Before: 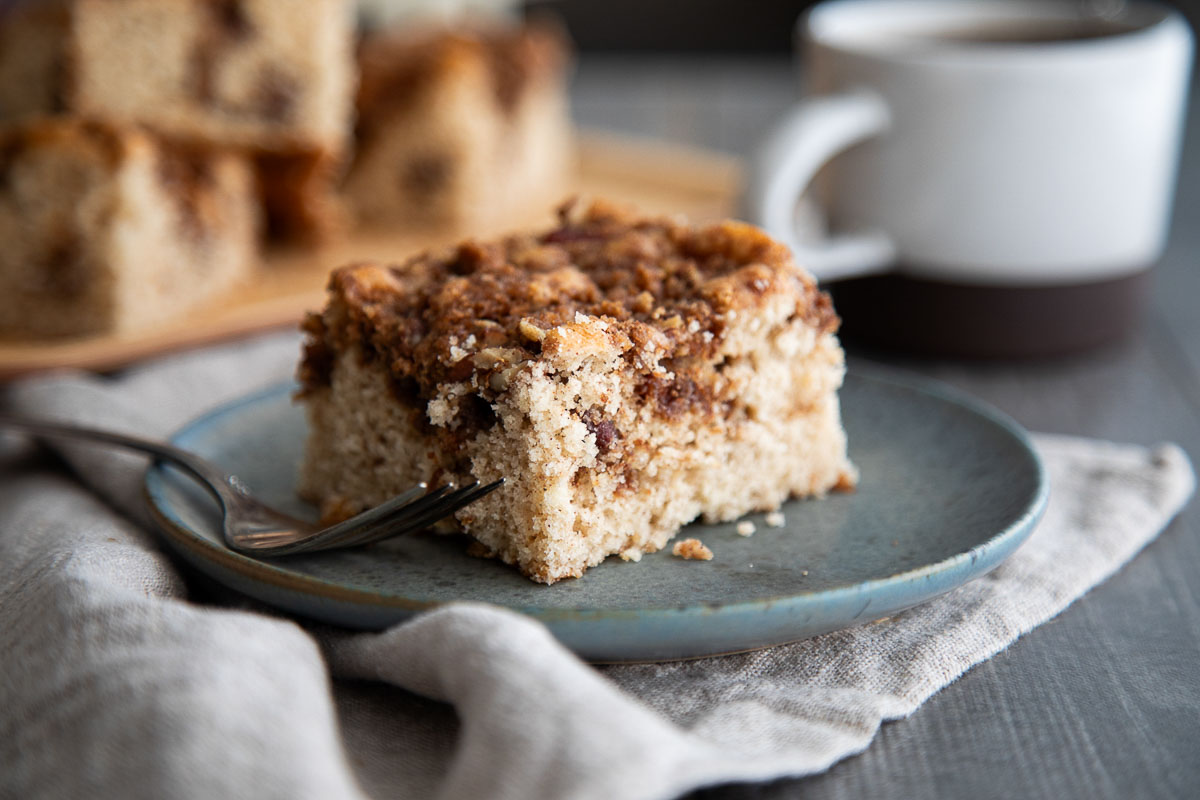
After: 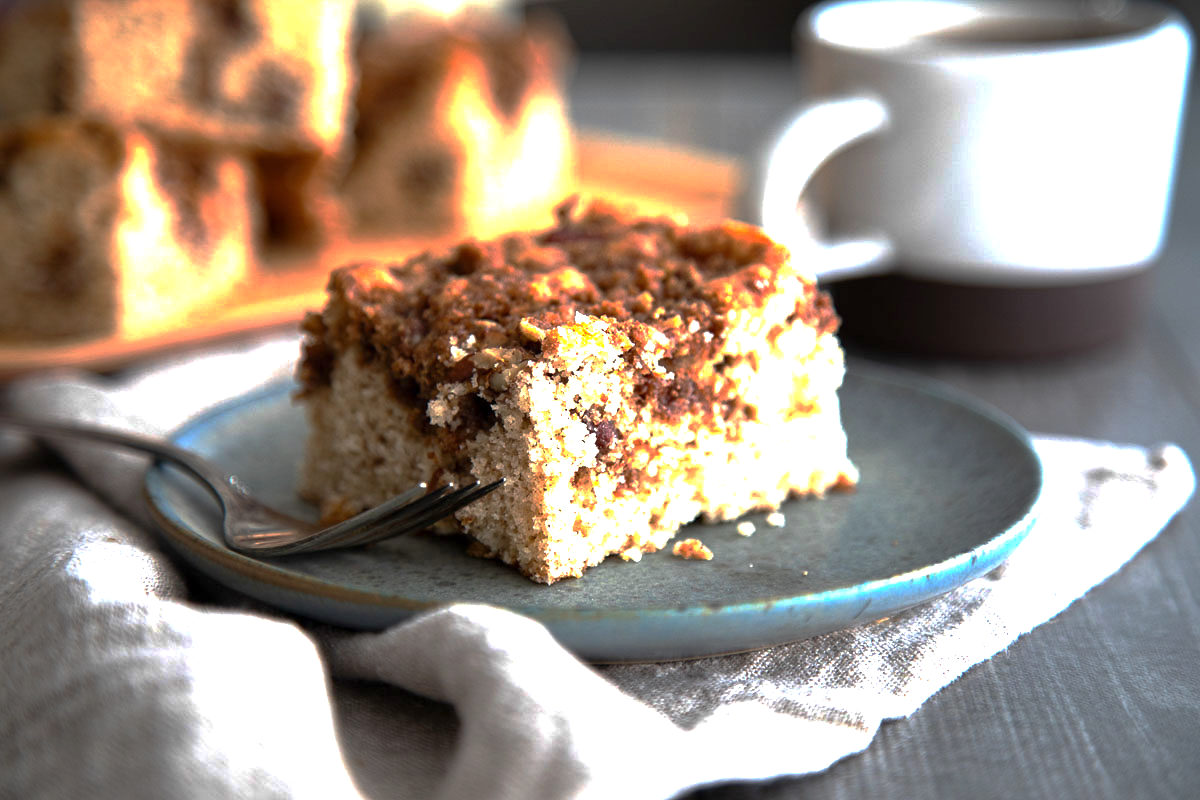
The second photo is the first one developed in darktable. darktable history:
exposure: exposure 1.221 EV, compensate highlight preservation false
base curve: curves: ch0 [(0, 0) (0.841, 0.609) (1, 1)], preserve colors none
